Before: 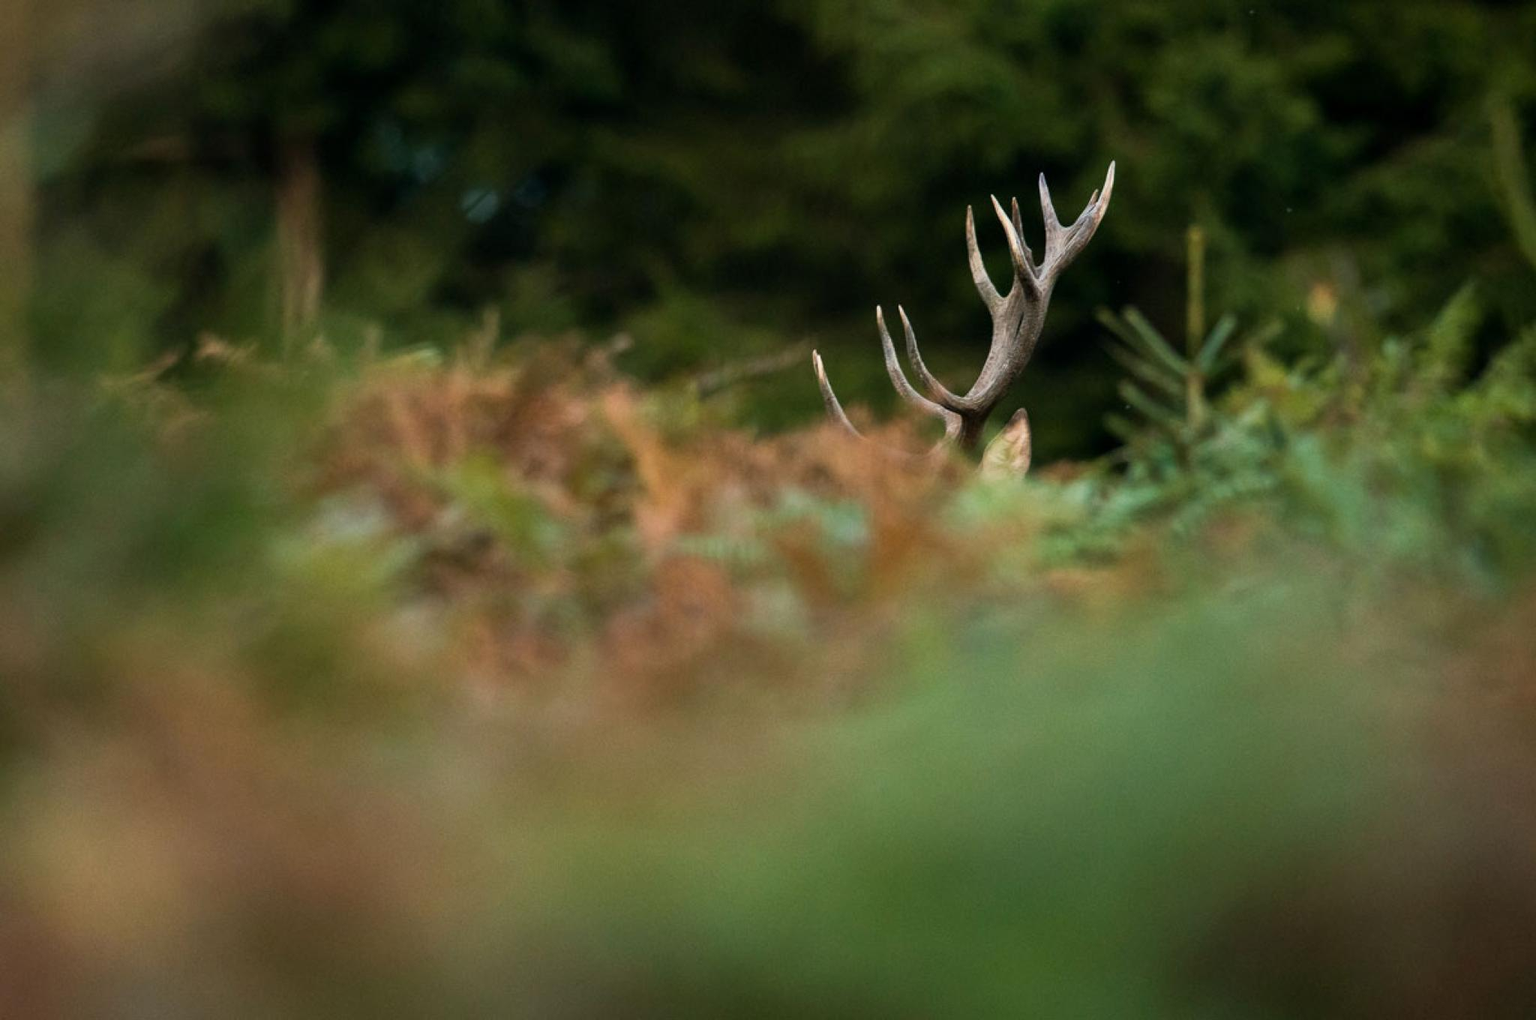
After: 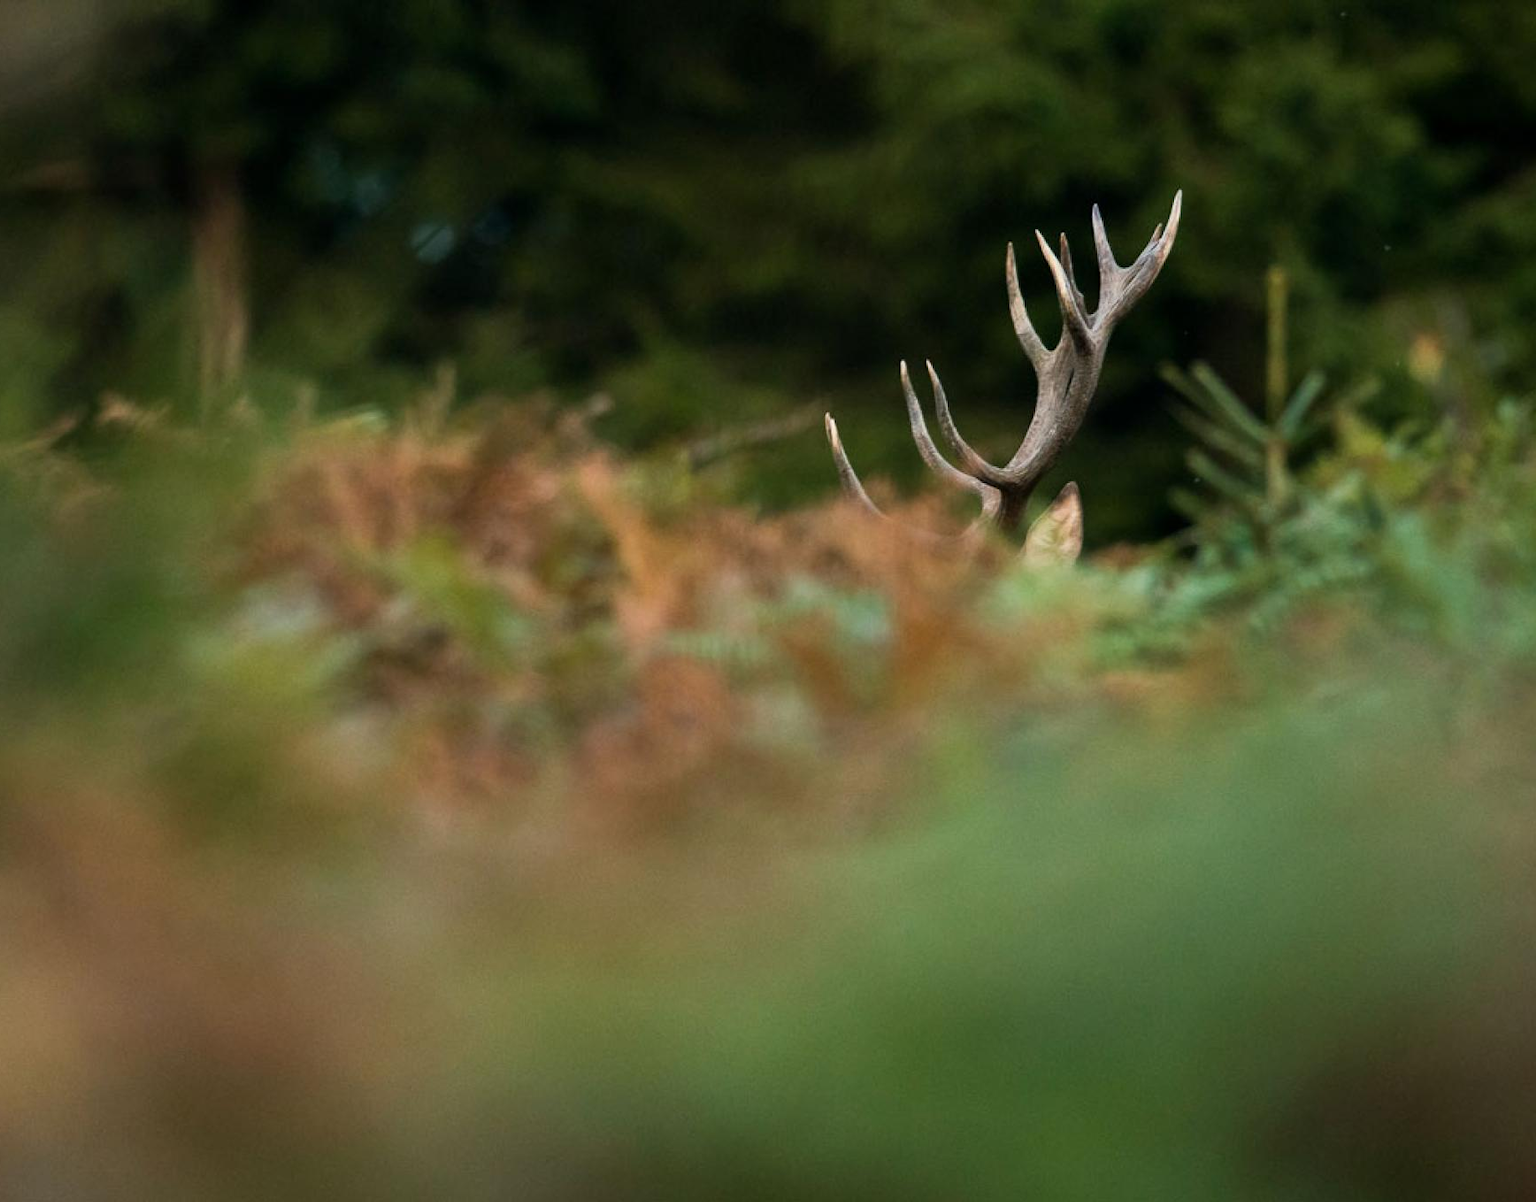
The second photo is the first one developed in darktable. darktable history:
crop: left 7.392%, right 7.797%
color calibration: gray › normalize channels true, illuminant same as pipeline (D50), adaptation XYZ, x 0.346, y 0.359, temperature 5022.79 K, gamut compression 0.001
